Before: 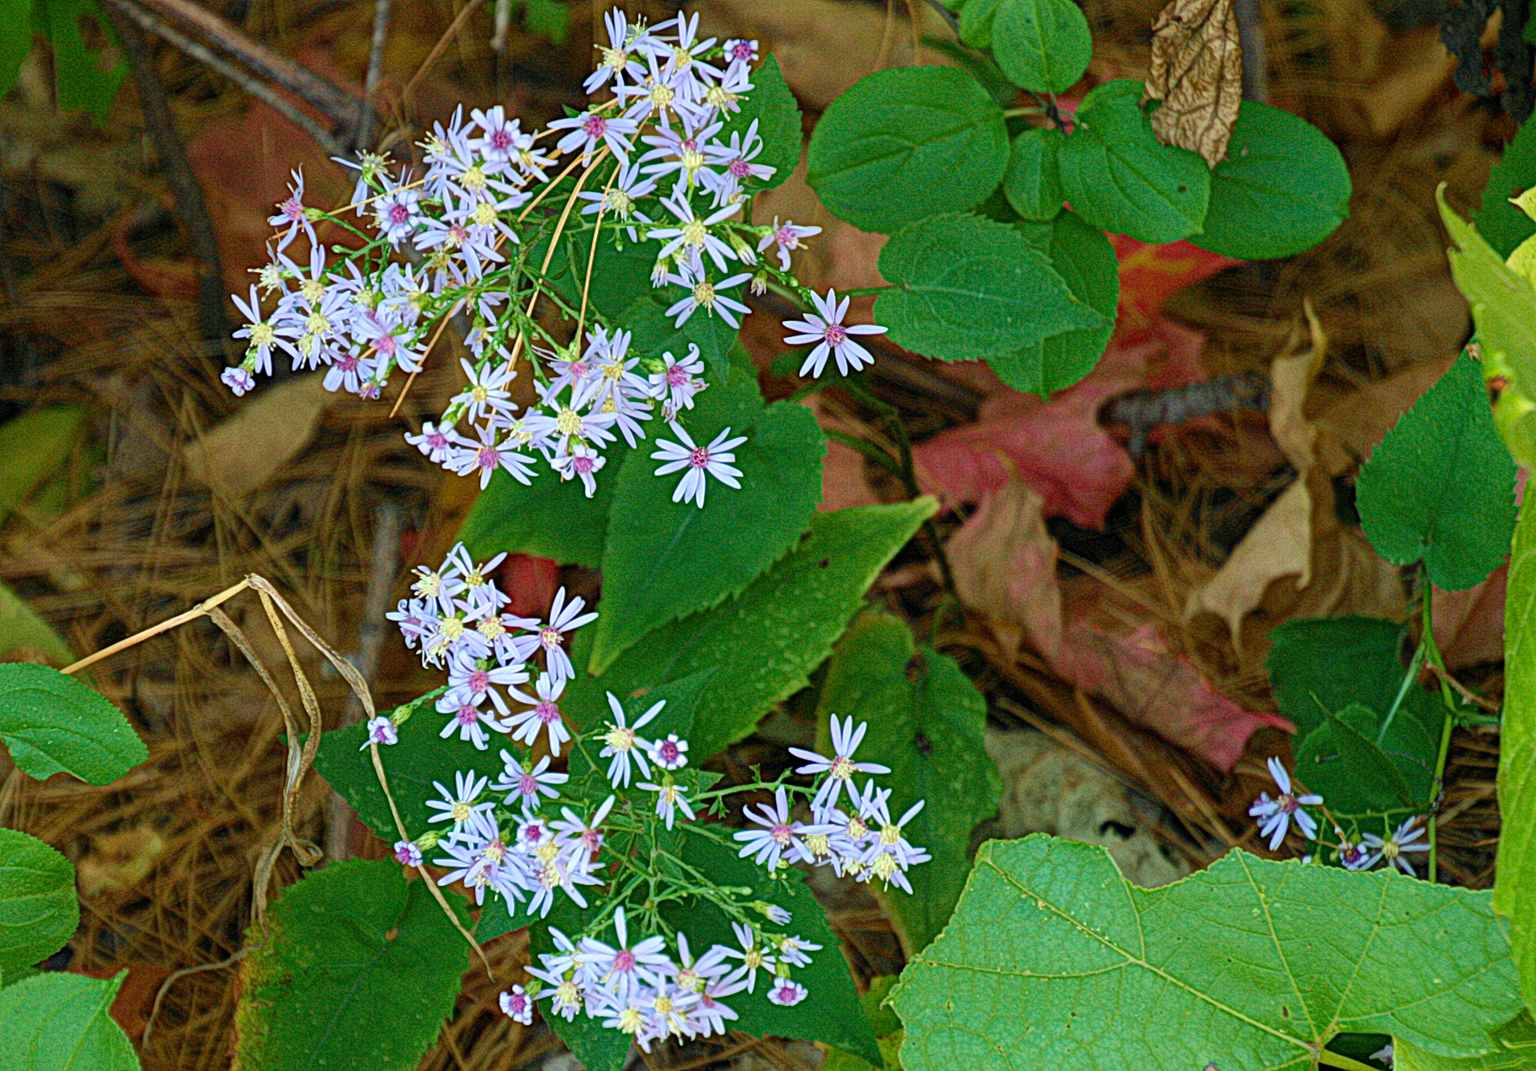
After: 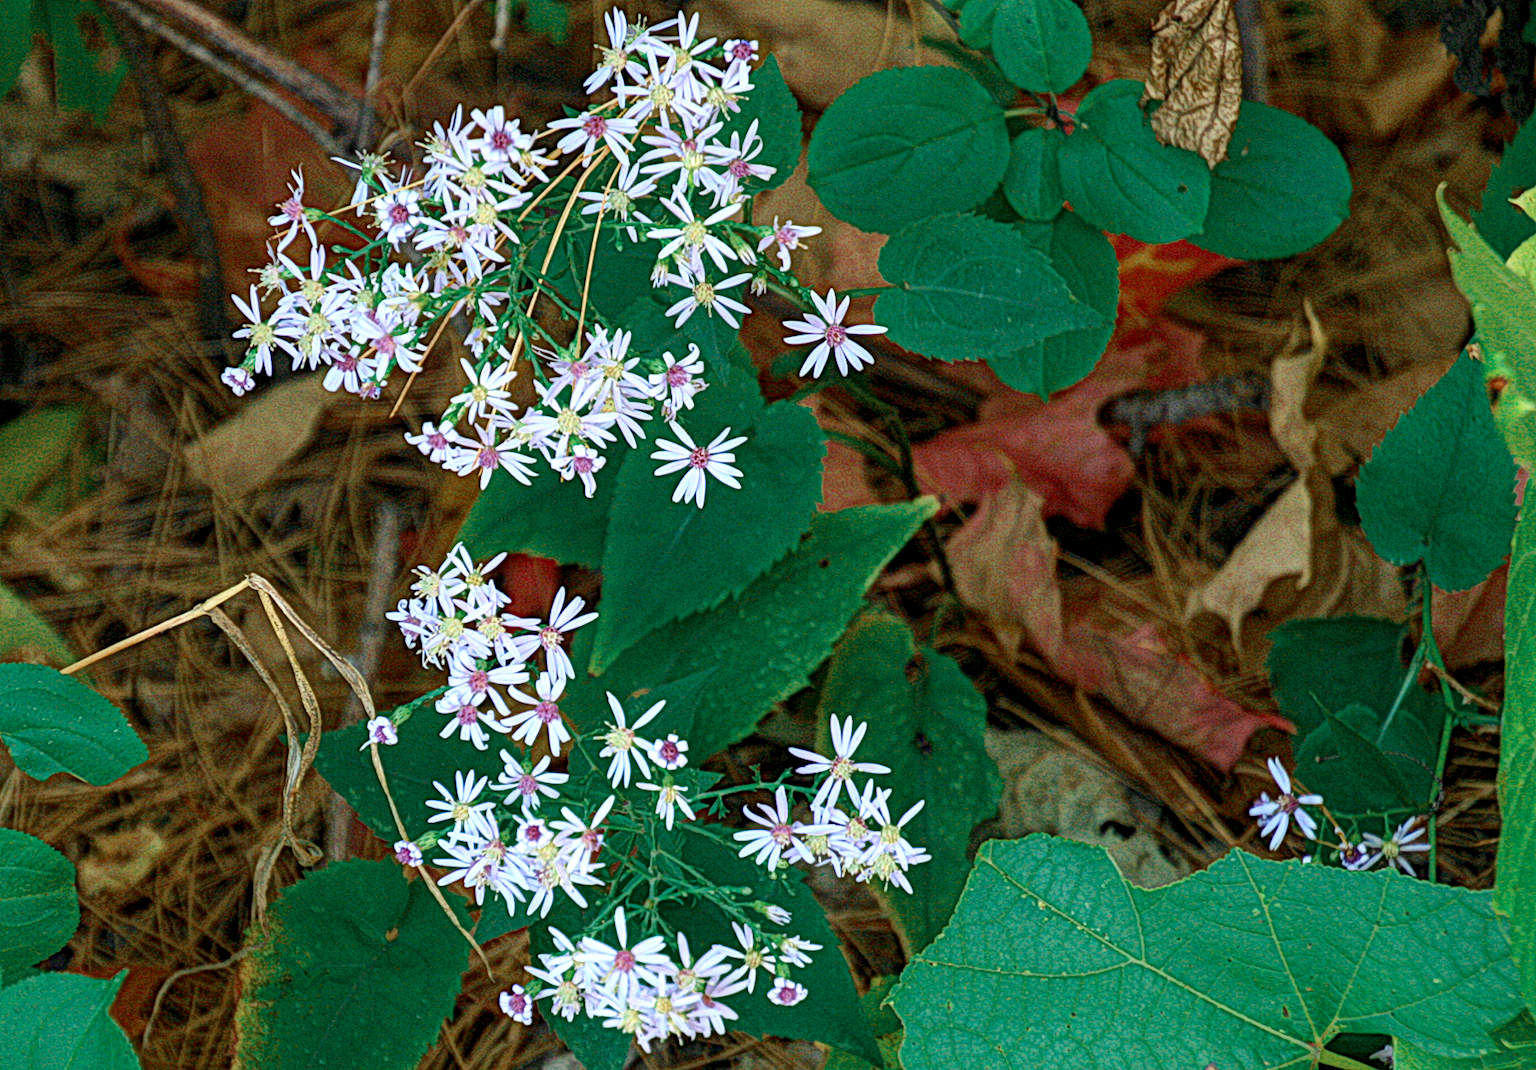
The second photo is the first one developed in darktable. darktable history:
contrast brightness saturation: contrast 0.04, saturation 0.16
local contrast: shadows 94%
color zones: curves: ch0 [(0, 0.5) (0.125, 0.4) (0.25, 0.5) (0.375, 0.4) (0.5, 0.4) (0.625, 0.6) (0.75, 0.6) (0.875, 0.5)]; ch1 [(0, 0.35) (0.125, 0.45) (0.25, 0.35) (0.375, 0.35) (0.5, 0.35) (0.625, 0.35) (0.75, 0.45) (0.875, 0.35)]; ch2 [(0, 0.6) (0.125, 0.5) (0.25, 0.5) (0.375, 0.6) (0.5, 0.6) (0.625, 0.5) (0.75, 0.5) (0.875, 0.5)]
